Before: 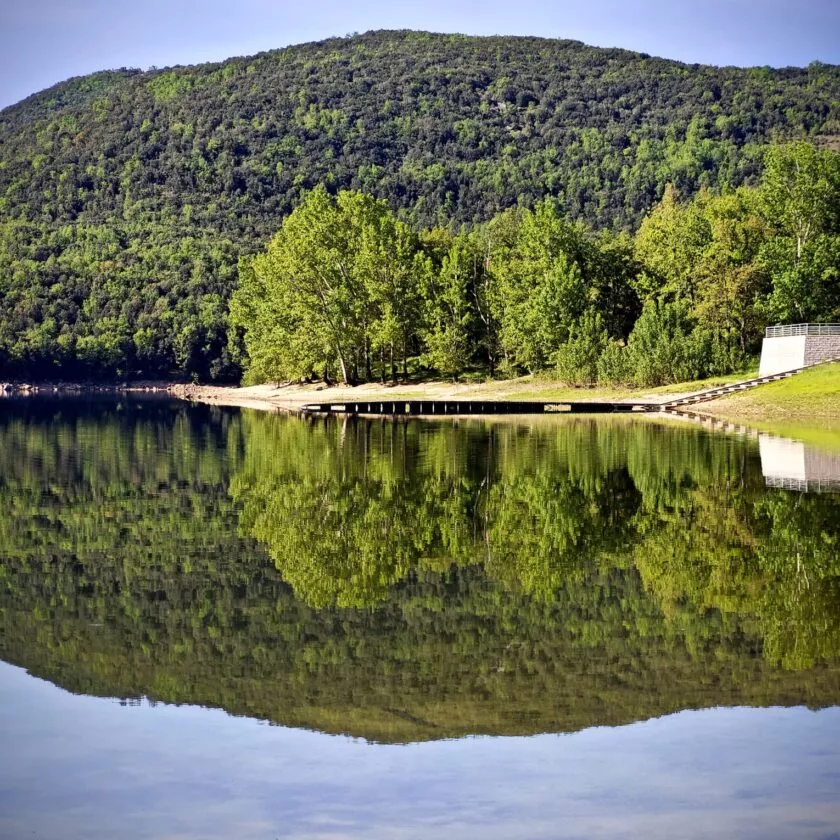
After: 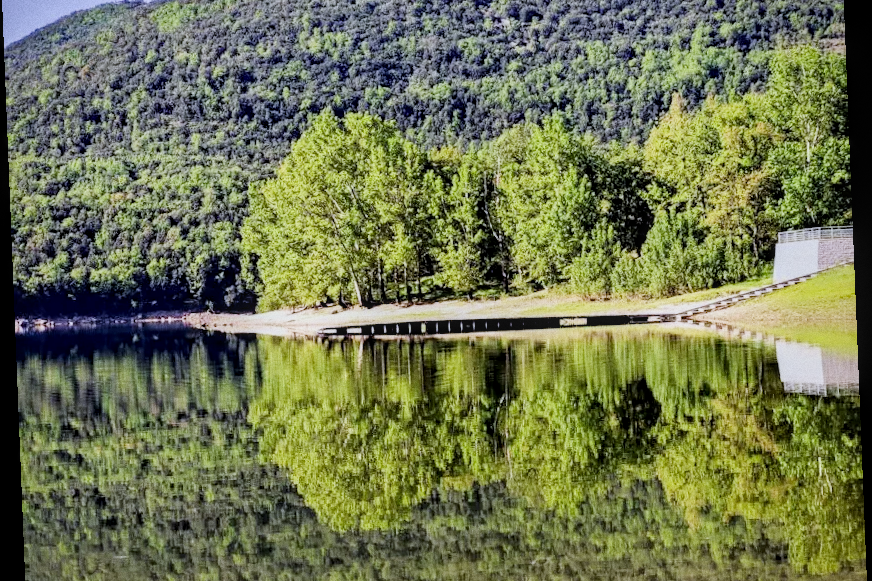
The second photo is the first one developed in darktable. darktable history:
crop: top 11.166%, bottom 22.168%
filmic rgb: black relative exposure -6.82 EV, white relative exposure 5.89 EV, hardness 2.71
local contrast: on, module defaults
grain: coarseness 7.08 ISO, strength 21.67%, mid-tones bias 59.58%
exposure: black level correction 0.001, exposure 0.955 EV, compensate exposure bias true, compensate highlight preservation false
white balance: red 0.967, blue 1.119, emerald 0.756
rotate and perspective: rotation -2.29°, automatic cropping off
